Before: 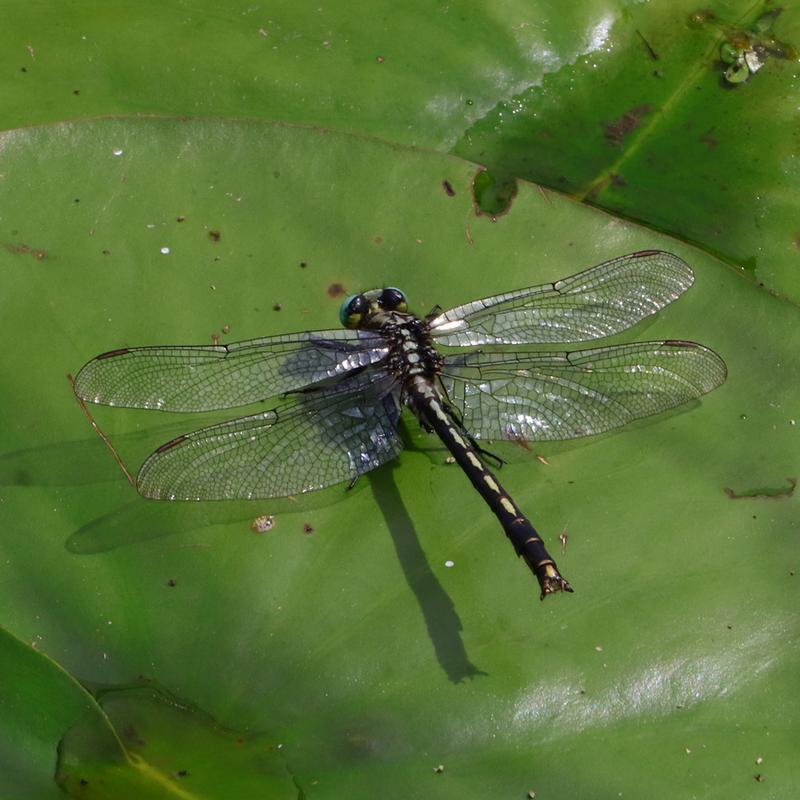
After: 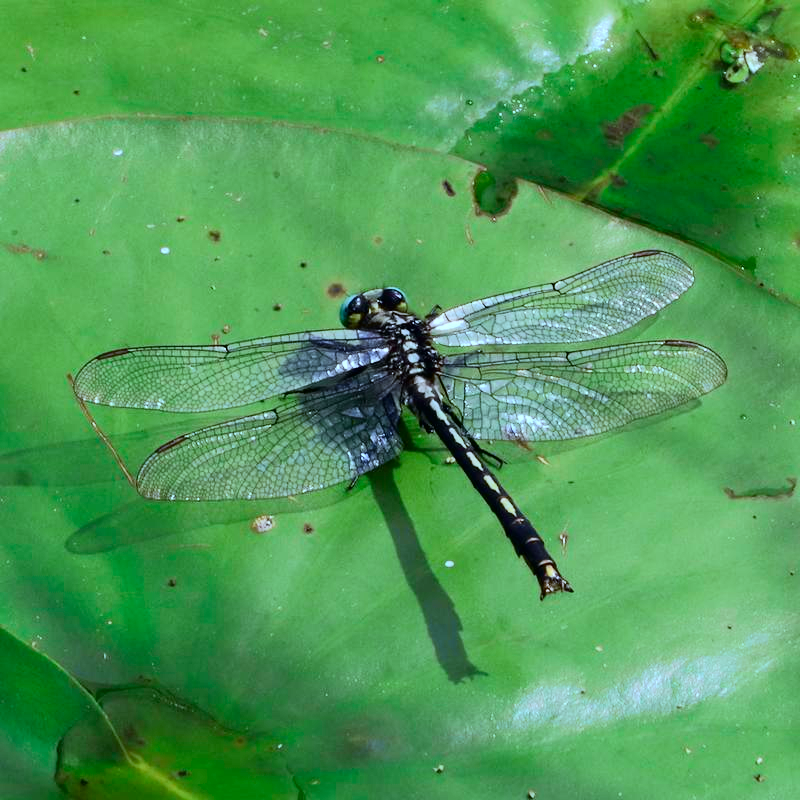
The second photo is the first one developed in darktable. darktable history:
color balance: output saturation 120%
tone curve: curves: ch0 [(0, 0) (0.037, 0.011) (0.135, 0.093) (0.266, 0.281) (0.461, 0.555) (0.581, 0.716) (0.675, 0.793) (0.767, 0.849) (0.91, 0.924) (1, 0.979)]; ch1 [(0, 0) (0.292, 0.278) (0.419, 0.423) (0.493, 0.492) (0.506, 0.5) (0.534, 0.529) (0.562, 0.562) (0.641, 0.663) (0.754, 0.76) (1, 1)]; ch2 [(0, 0) (0.294, 0.3) (0.361, 0.372) (0.429, 0.445) (0.478, 0.486) (0.502, 0.498) (0.518, 0.522) (0.531, 0.549) (0.561, 0.579) (0.64, 0.645) (0.7, 0.7) (0.861, 0.808) (1, 0.951)], color space Lab, independent channels, preserve colors none
exposure: exposure 0.207 EV, compensate highlight preservation false
color calibration: x 0.396, y 0.386, temperature 3669 K
